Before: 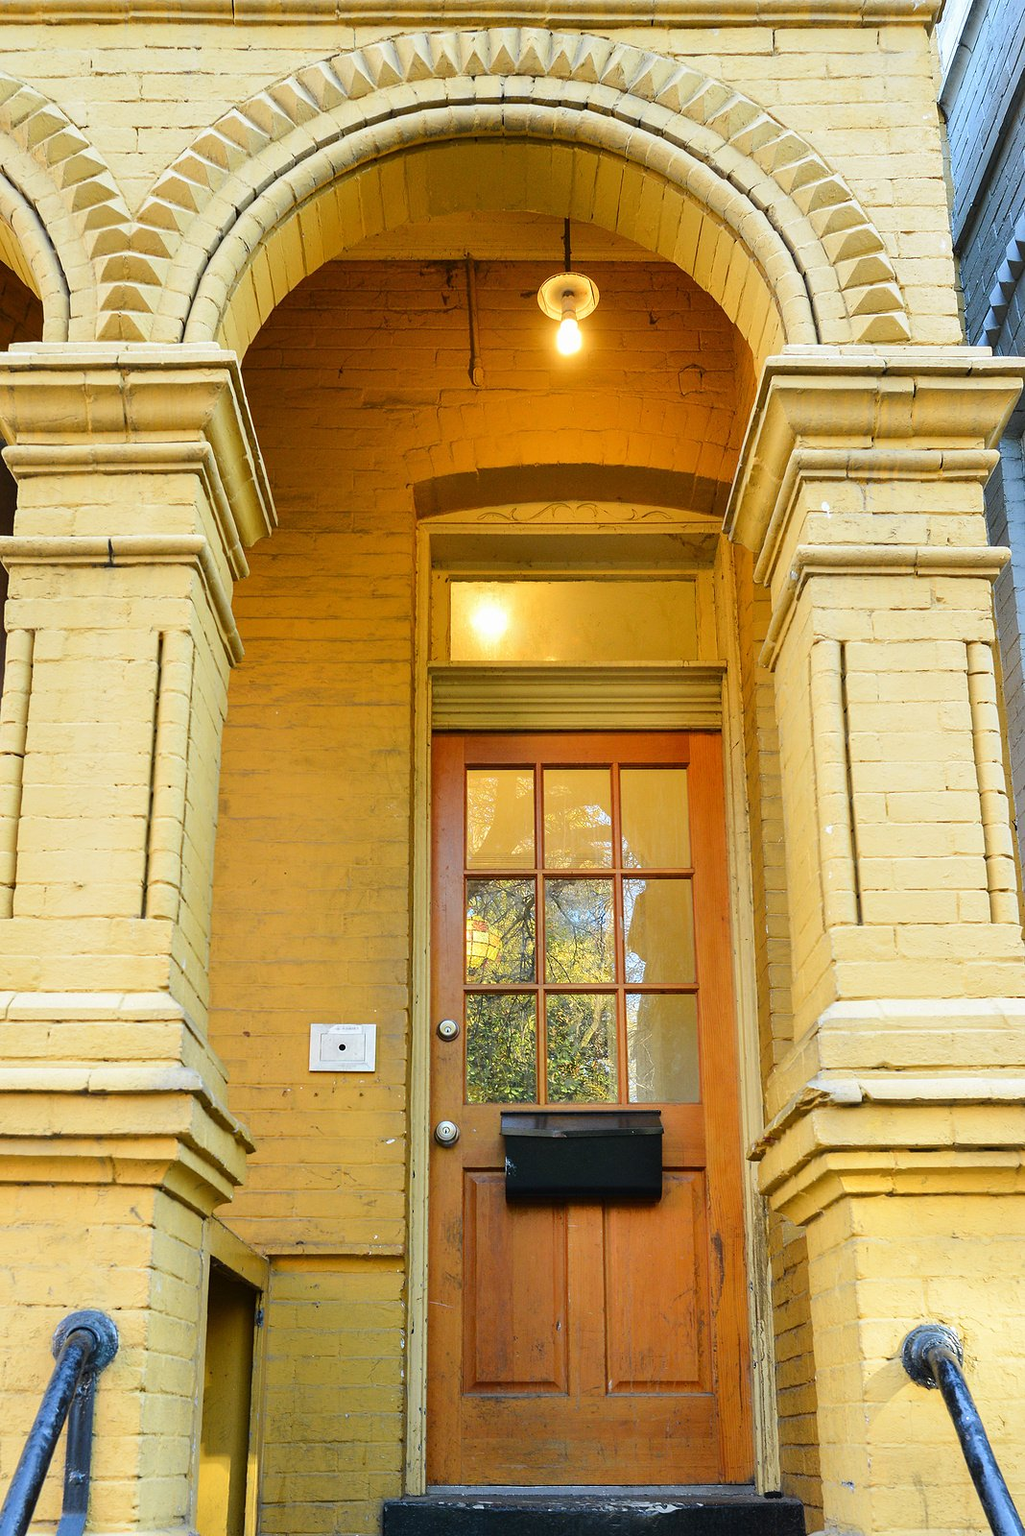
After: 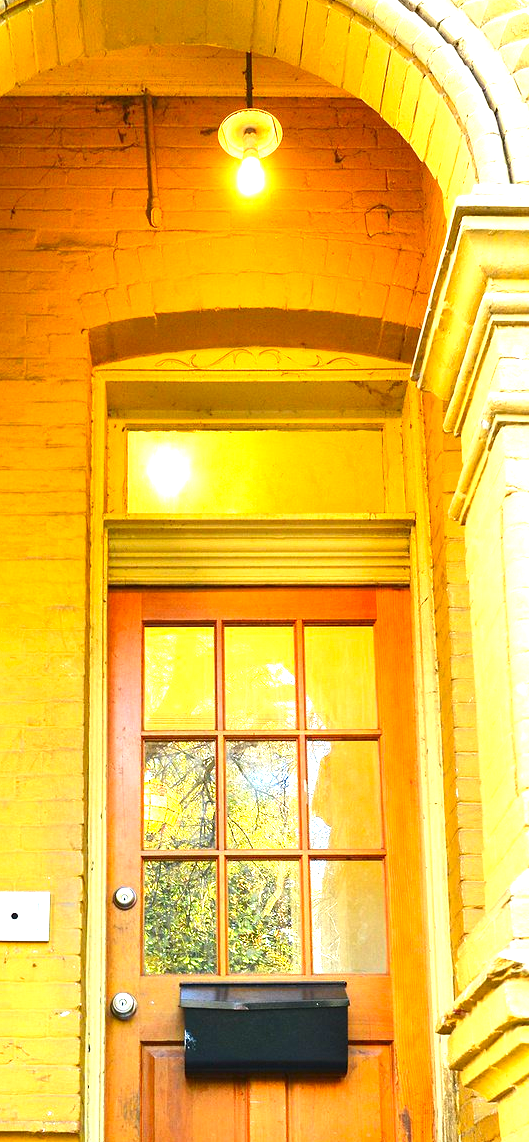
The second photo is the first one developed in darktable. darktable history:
crop: left 32.075%, top 10.976%, right 18.355%, bottom 17.596%
exposure: black level correction 0, exposure 1.379 EV, compensate exposure bias true, compensate highlight preservation false
contrast brightness saturation: contrast 0.04, saturation 0.16
